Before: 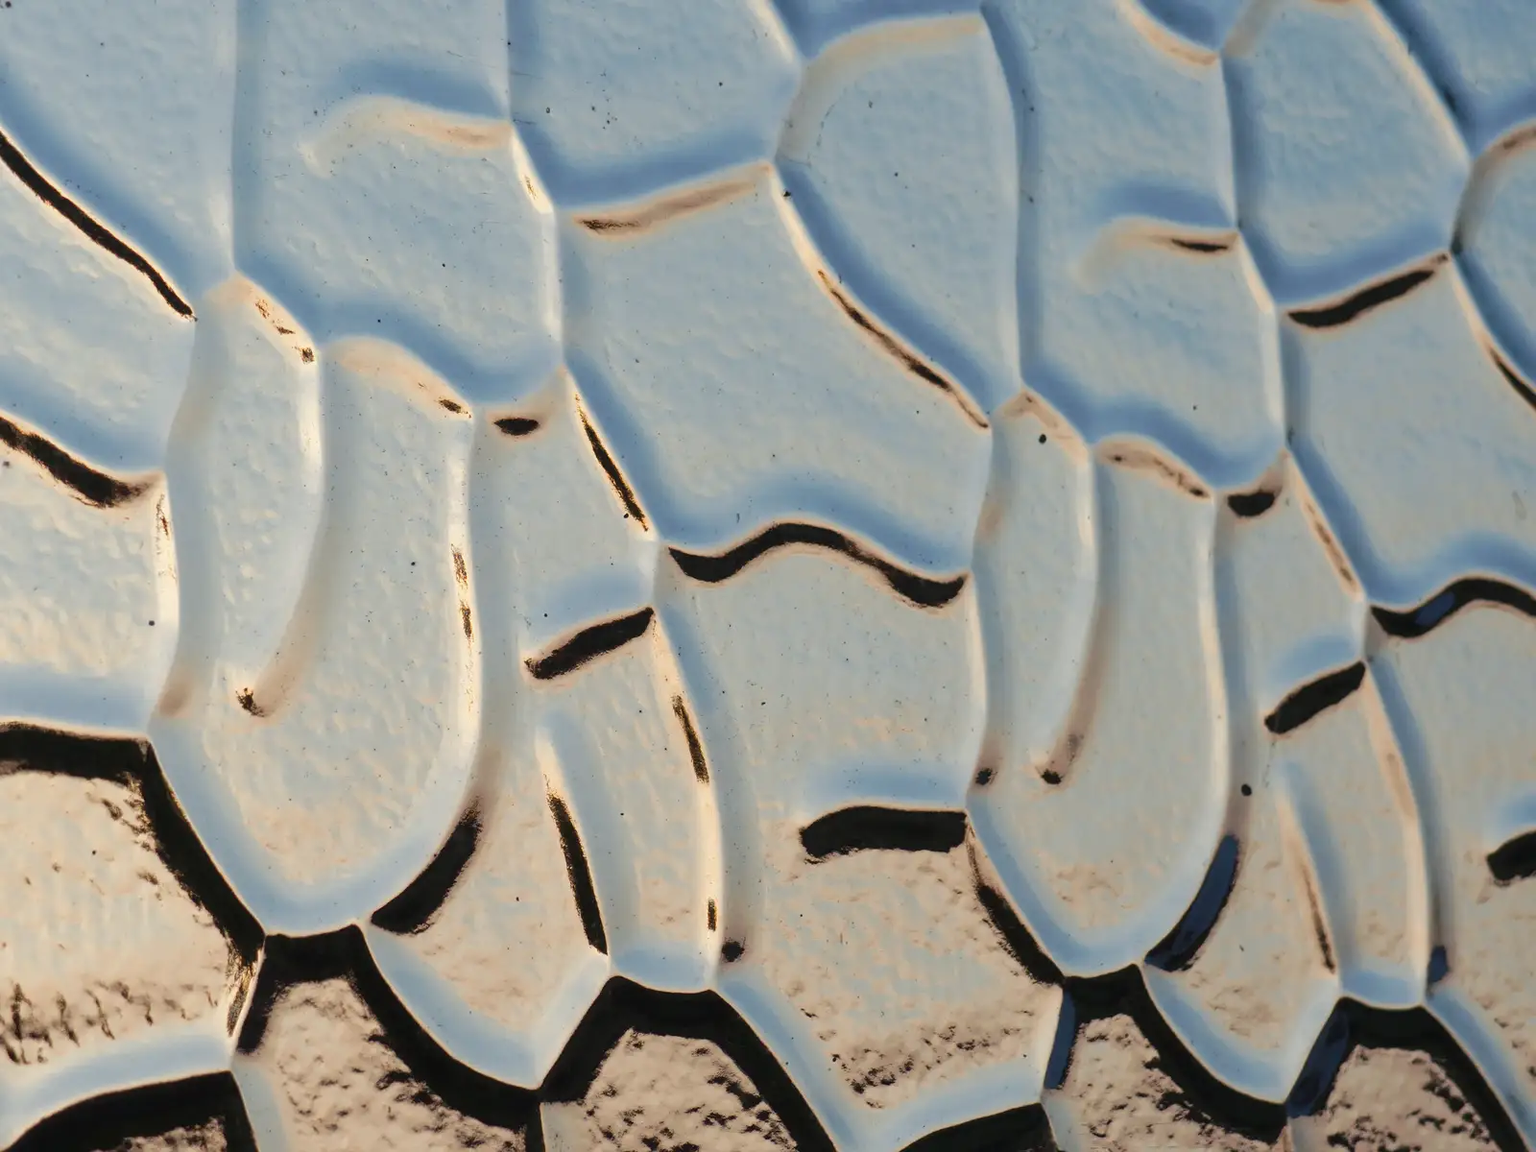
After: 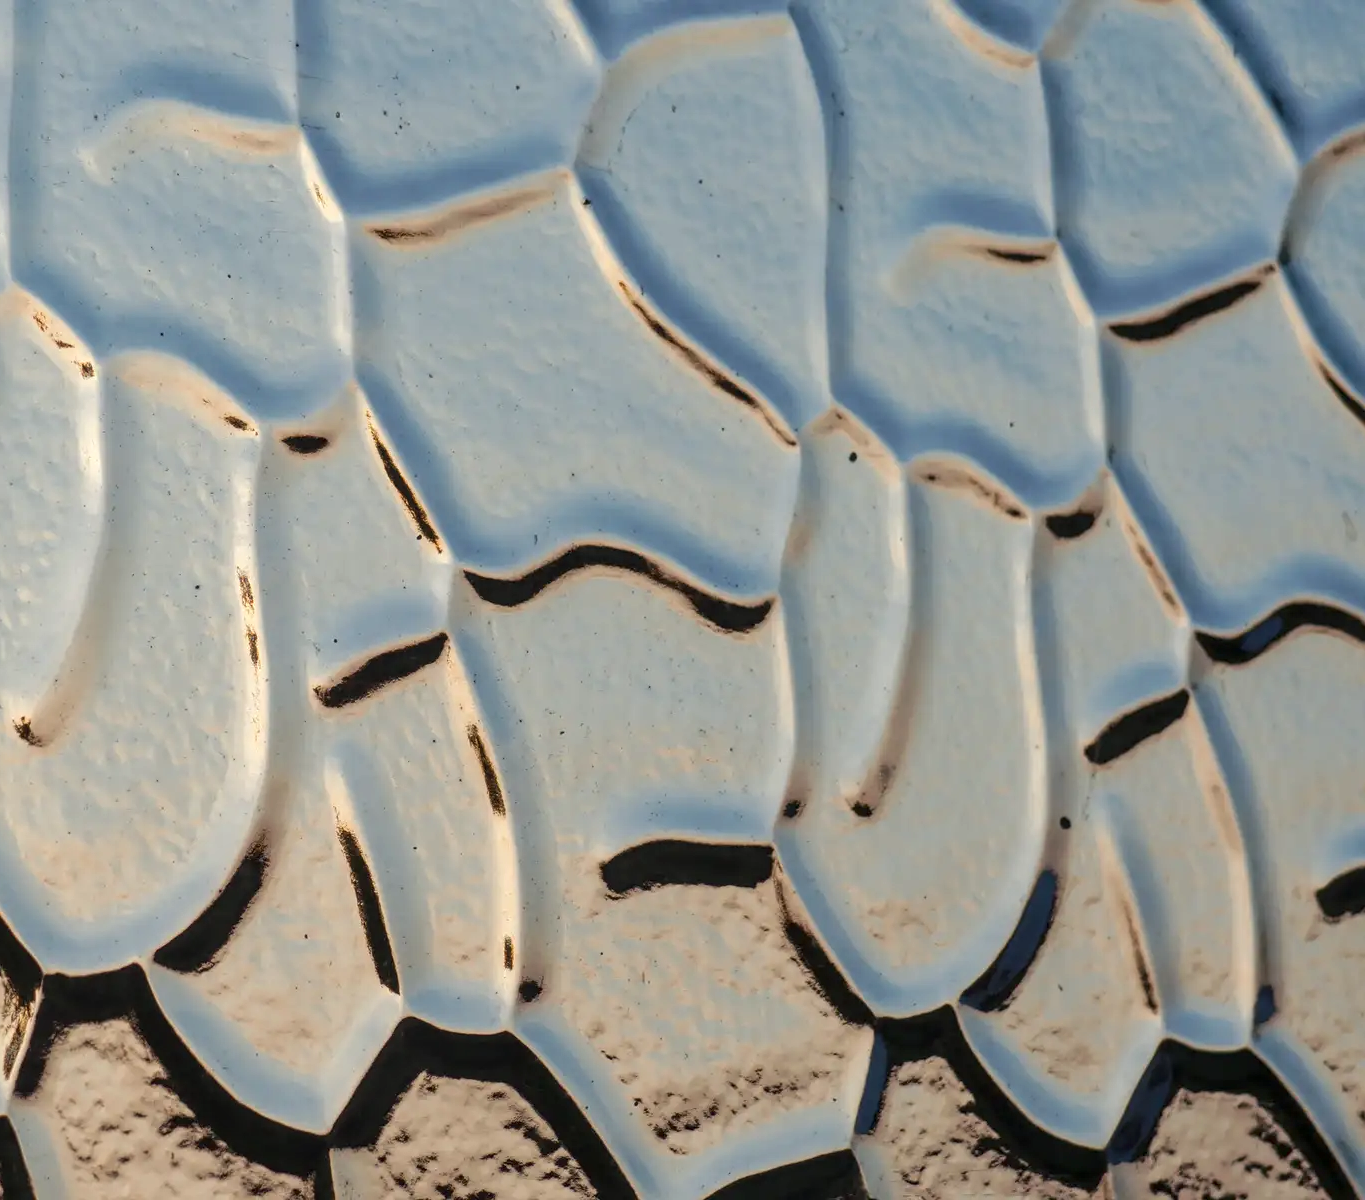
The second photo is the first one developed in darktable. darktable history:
crop and rotate: left 14.679%
local contrast: on, module defaults
